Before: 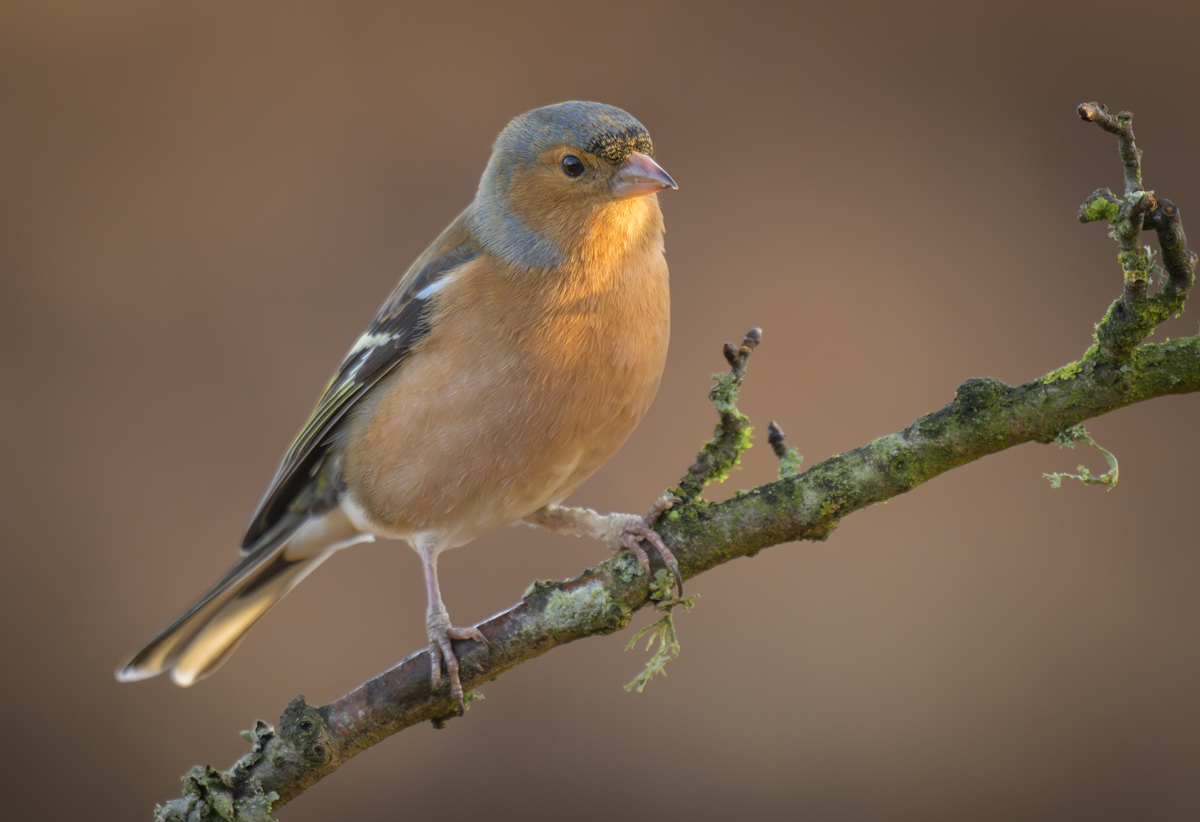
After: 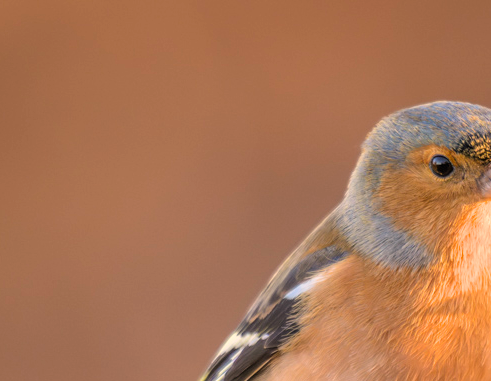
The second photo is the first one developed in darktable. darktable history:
exposure: black level correction 0.001, exposure 0.499 EV, compensate highlight preservation false
crop and rotate: left 10.928%, top 0.071%, right 48.142%, bottom 53.505%
color correction: highlights a* 11.28, highlights b* 11.95
filmic rgb: black relative exposure -12.03 EV, white relative exposure 2.82 EV, target black luminance 0%, hardness 8.1, latitude 70.71%, contrast 1.138, highlights saturation mix 11.16%, shadows ↔ highlights balance -0.385%
